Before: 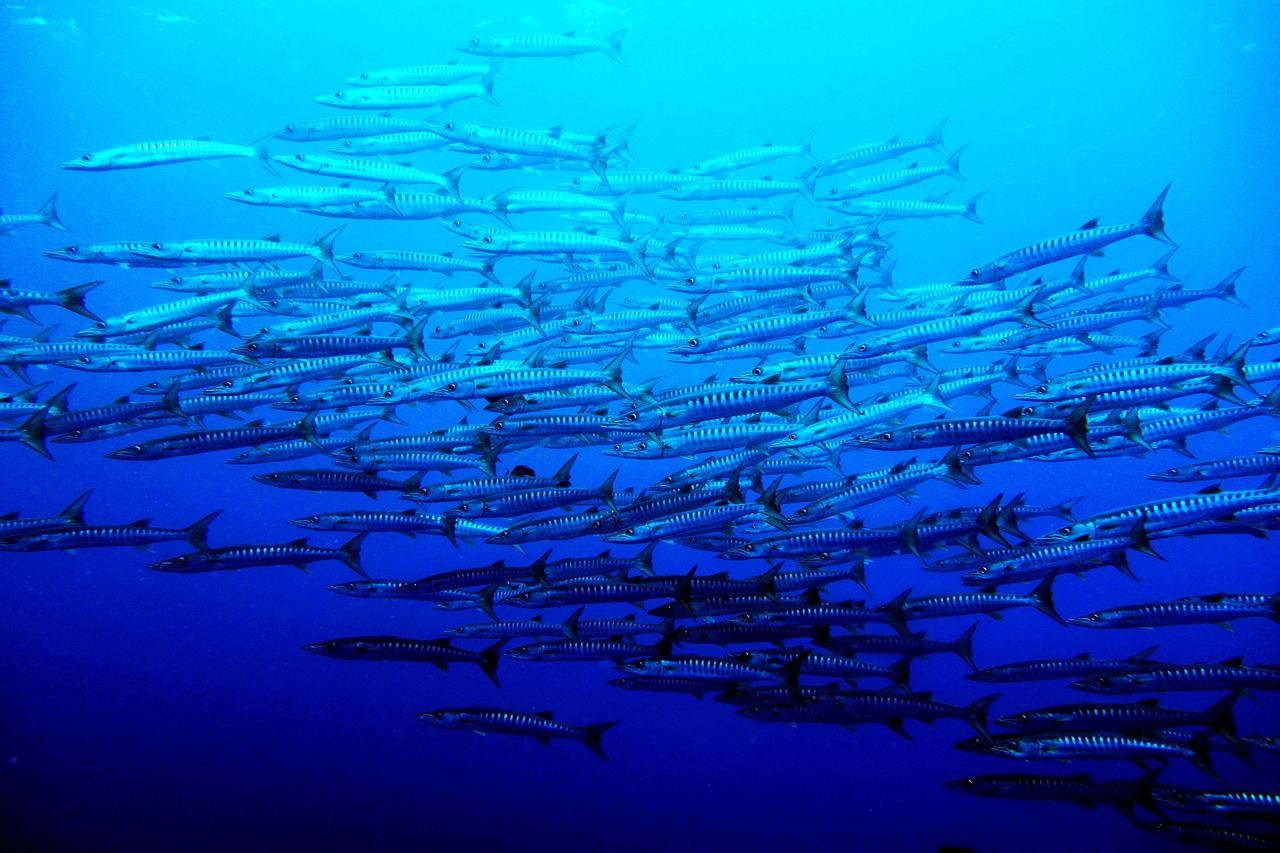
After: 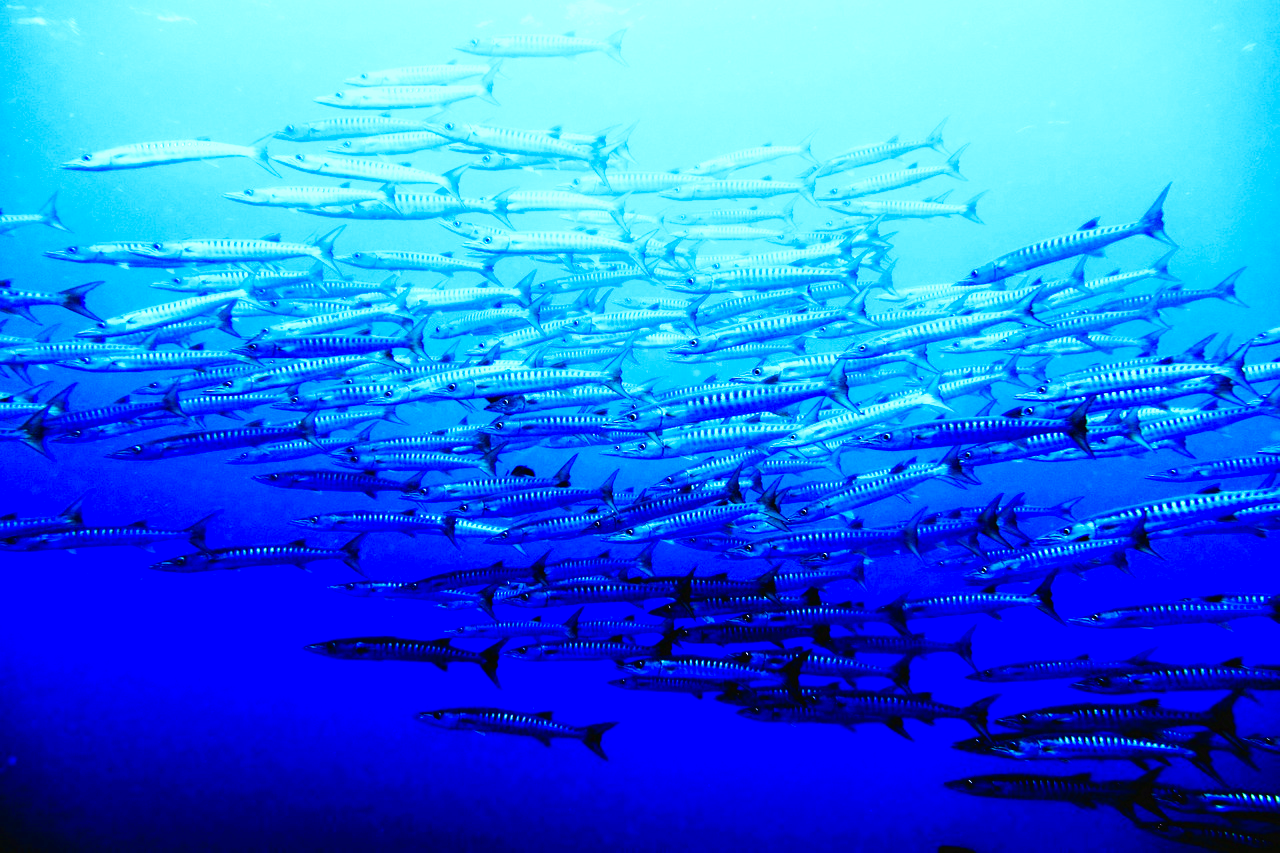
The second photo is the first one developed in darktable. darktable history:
color zones: curves: ch0 [(0, 0.613) (0.01, 0.613) (0.245, 0.448) (0.498, 0.529) (0.642, 0.665) (0.879, 0.777) (0.99, 0.613)]; ch1 [(0, 0) (0.143, 0) (0.286, 0) (0.429, 0) (0.571, 0) (0.714, 0) (0.857, 0)], mix -131.09%
base curve: curves: ch0 [(0, 0.003) (0.001, 0.002) (0.006, 0.004) (0.02, 0.022) (0.048, 0.086) (0.094, 0.234) (0.162, 0.431) (0.258, 0.629) (0.385, 0.8) (0.548, 0.918) (0.751, 0.988) (1, 1)], preserve colors none
tone equalizer: on, module defaults
